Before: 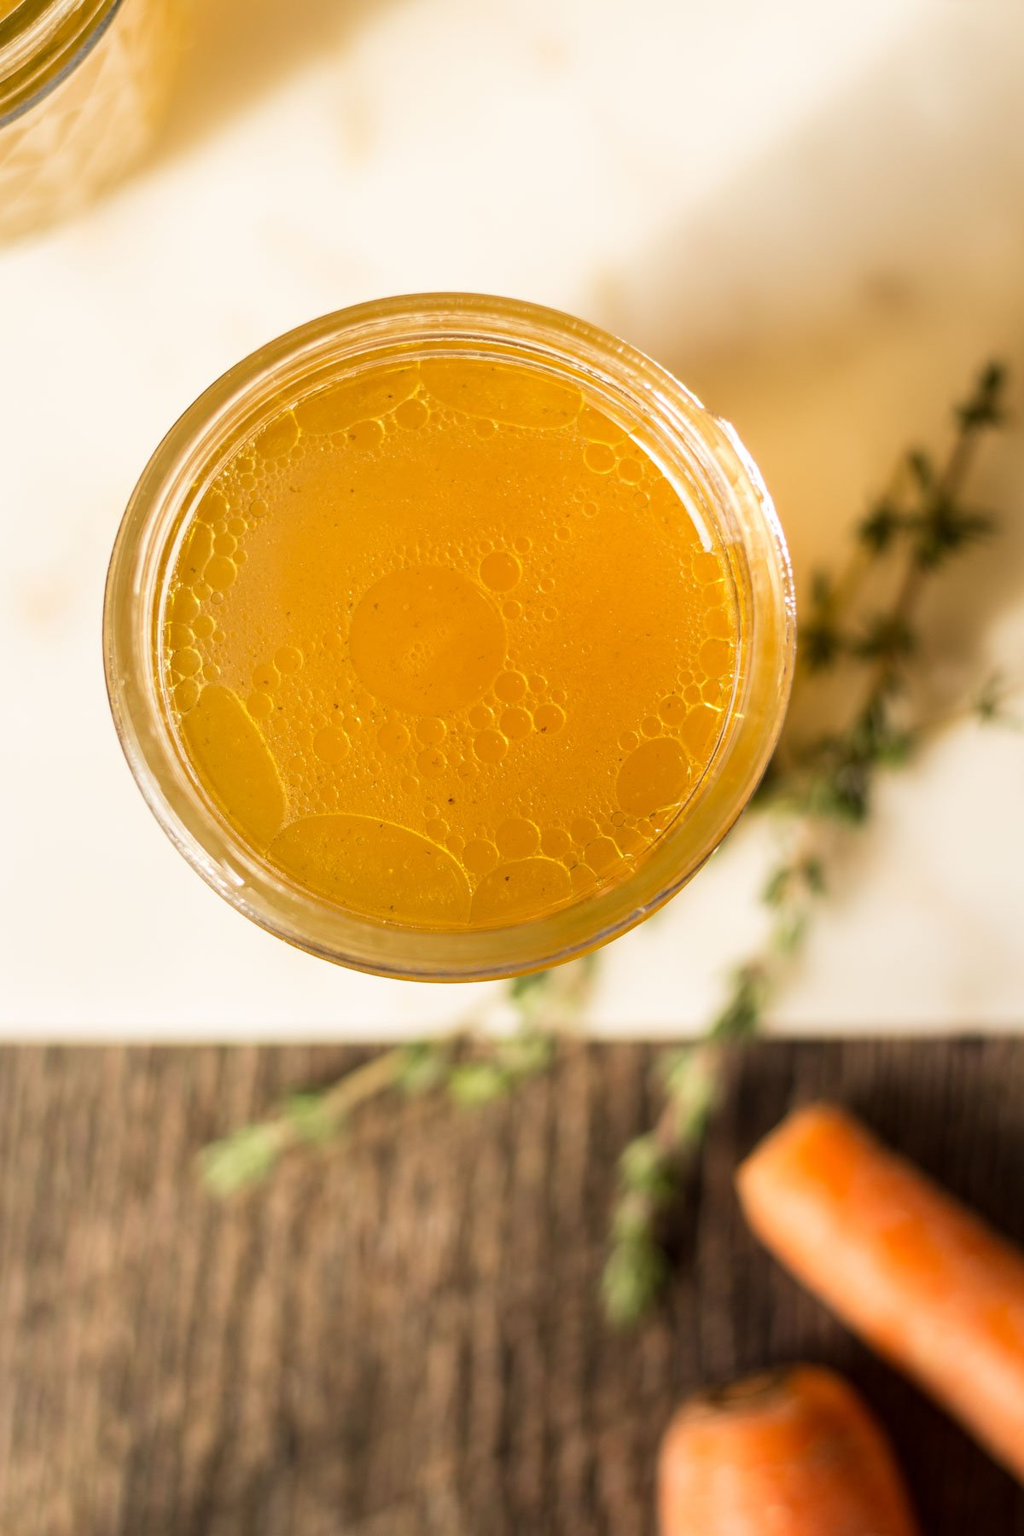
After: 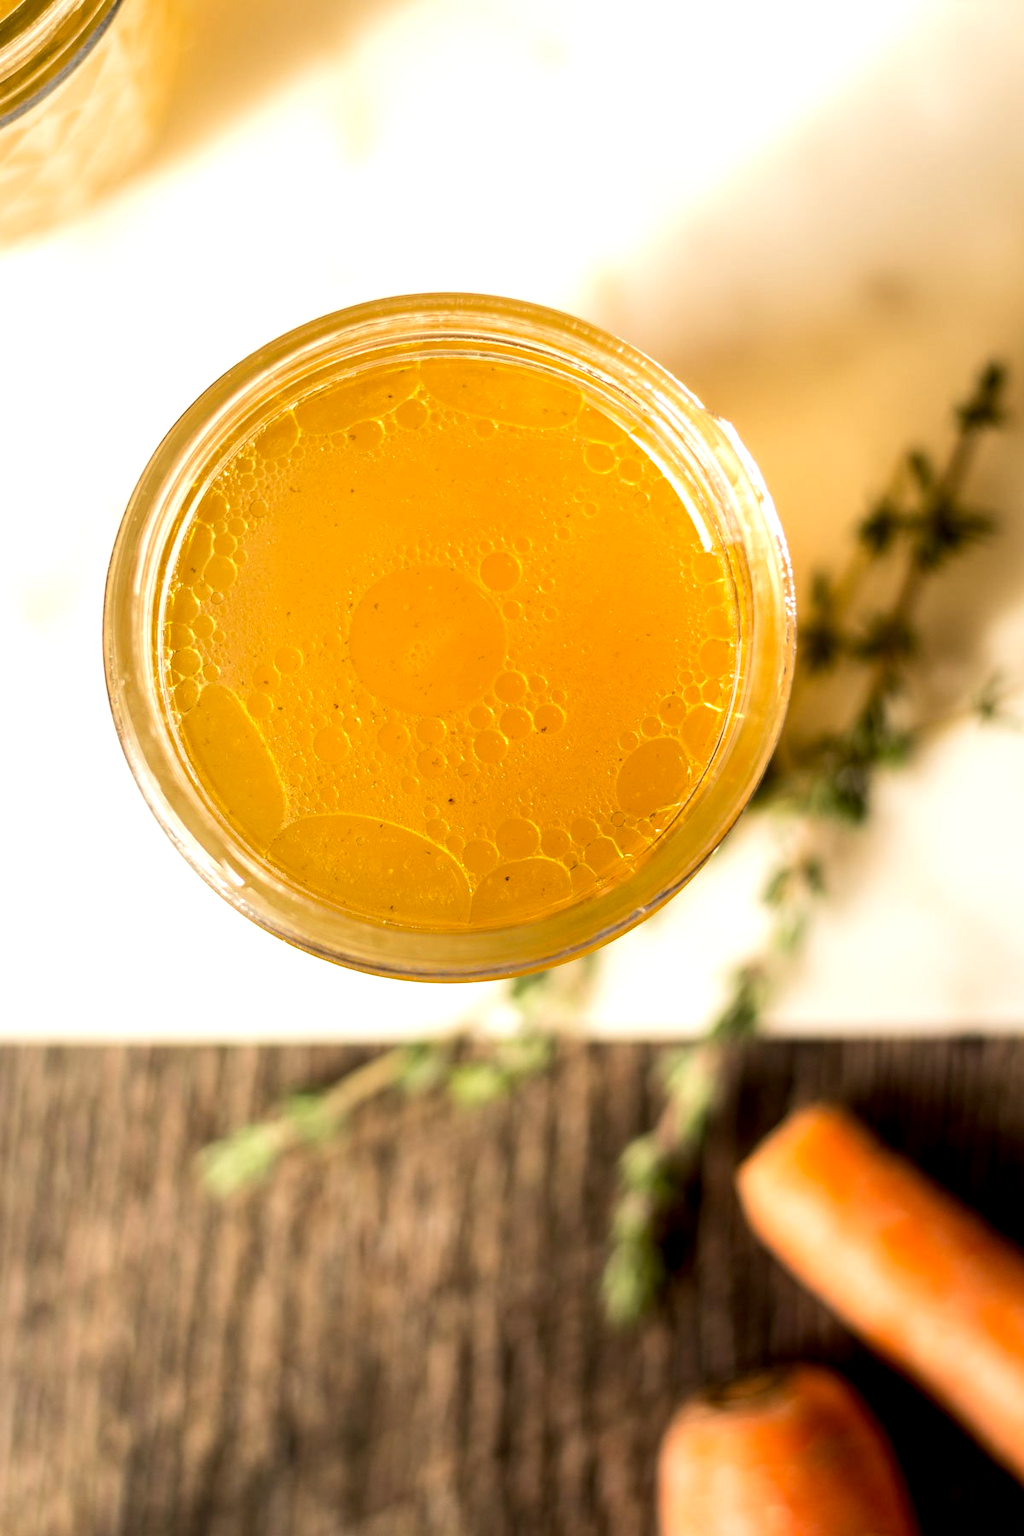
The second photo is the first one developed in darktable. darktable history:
exposure: black level correction 0.009, exposure 0.014 EV, compensate highlight preservation false
tone equalizer: -8 EV -0.417 EV, -7 EV -0.389 EV, -6 EV -0.333 EV, -5 EV -0.222 EV, -3 EV 0.222 EV, -2 EV 0.333 EV, -1 EV 0.389 EV, +0 EV 0.417 EV, edges refinement/feathering 500, mask exposure compensation -1.57 EV, preserve details no
